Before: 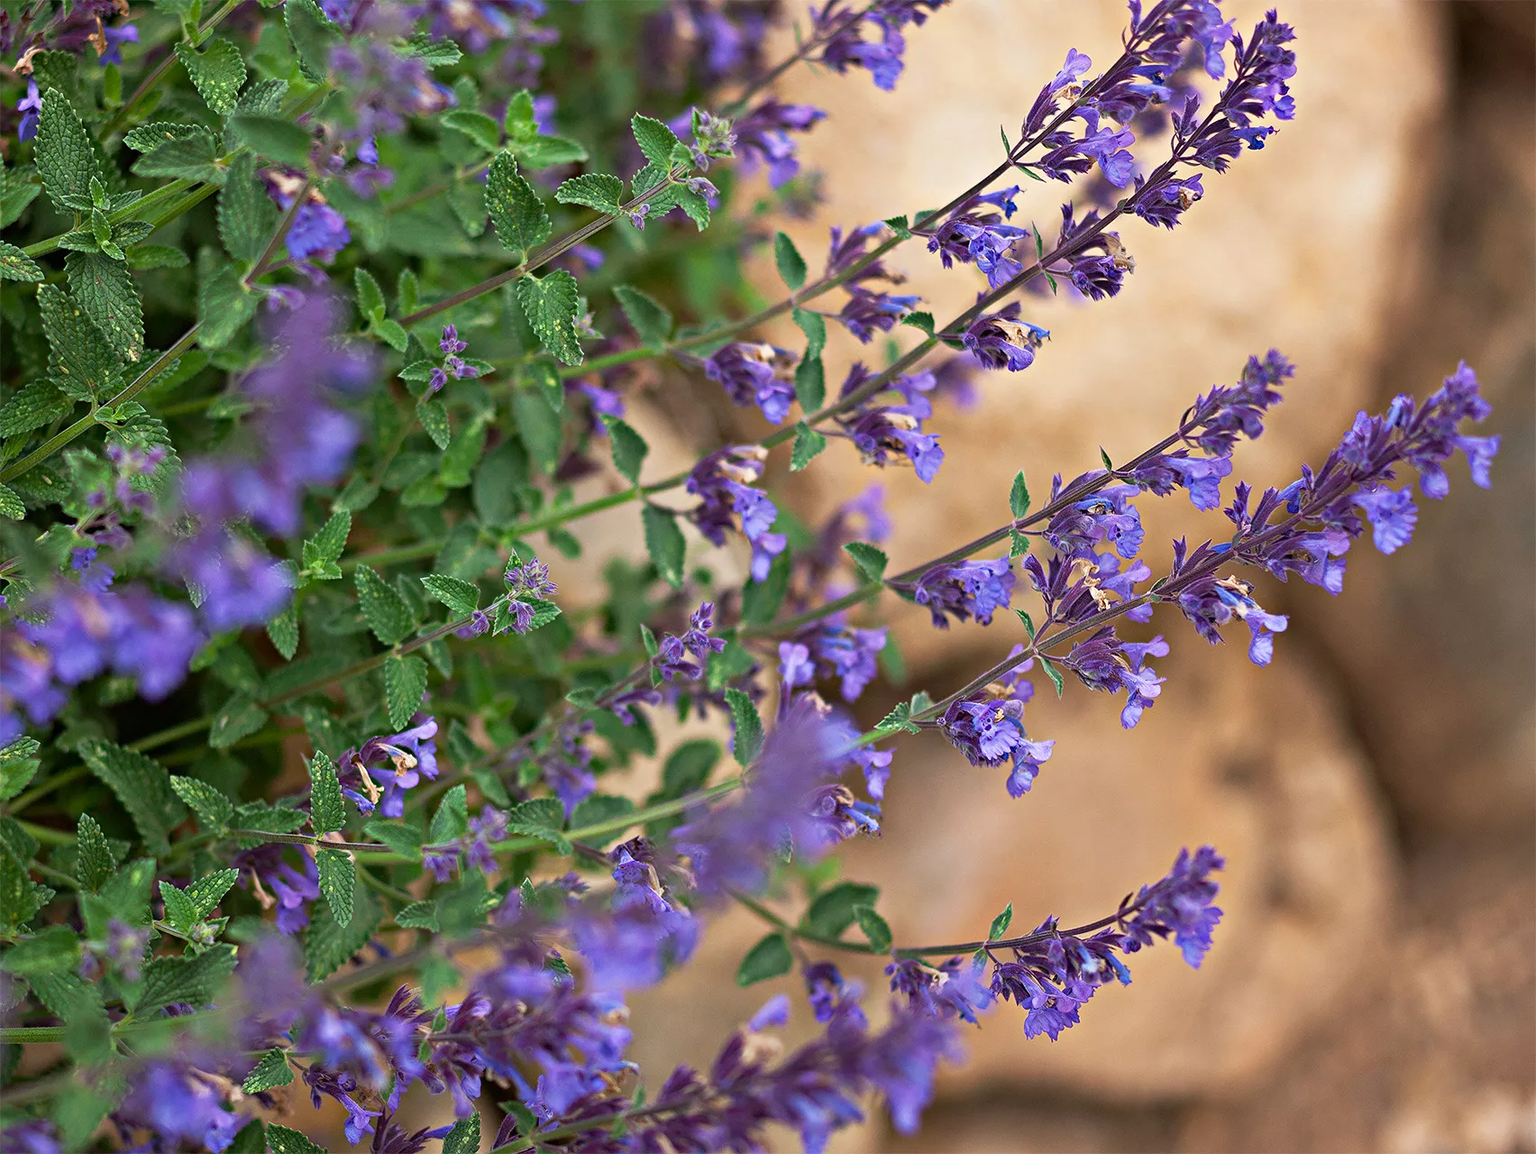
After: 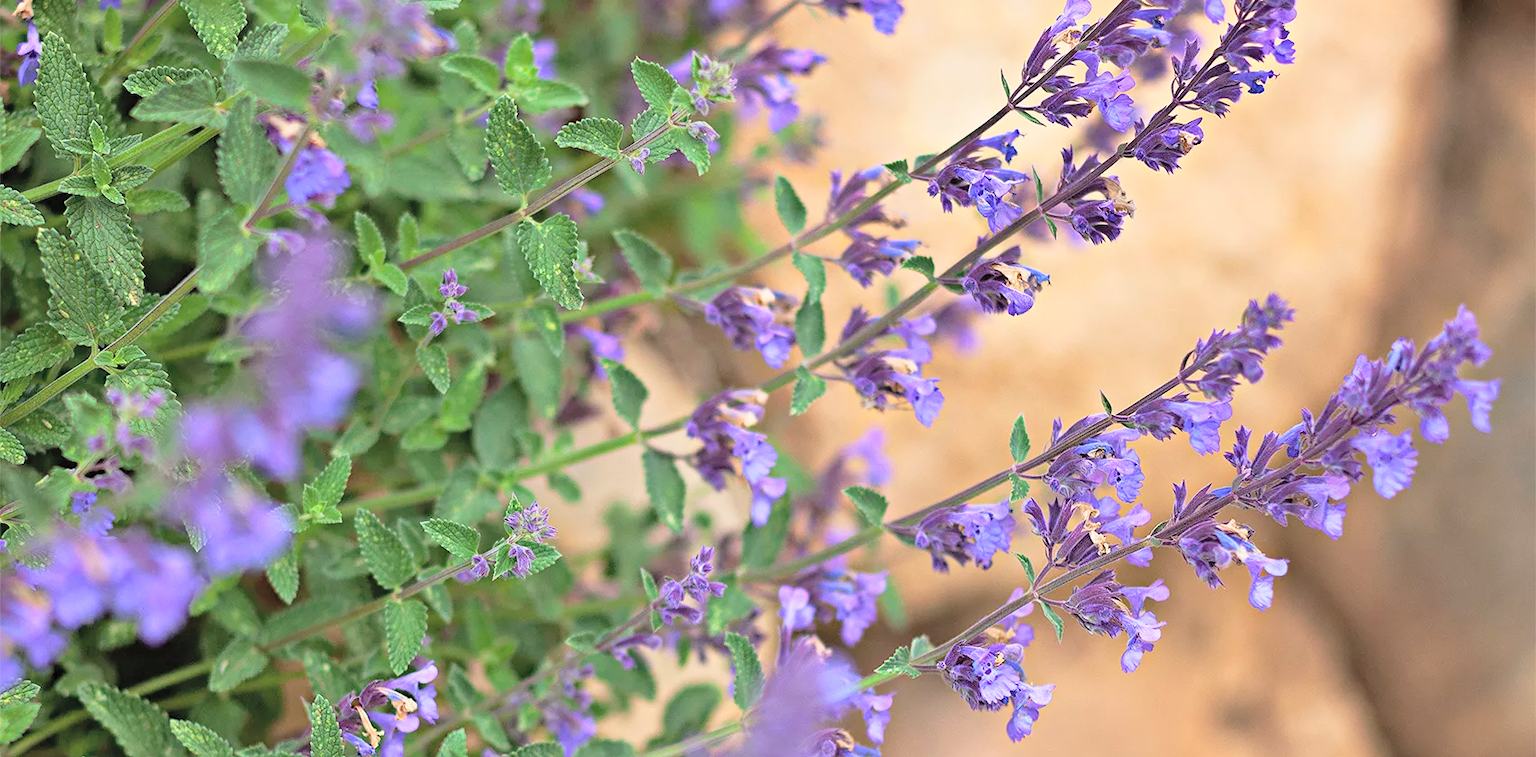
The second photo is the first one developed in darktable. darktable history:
exposure: exposure 0.29 EV, compensate highlight preservation false
shadows and highlights: shadows 60, soften with gaussian
global tonemap: drago (0.7, 100)
crop and rotate: top 4.848%, bottom 29.503%
